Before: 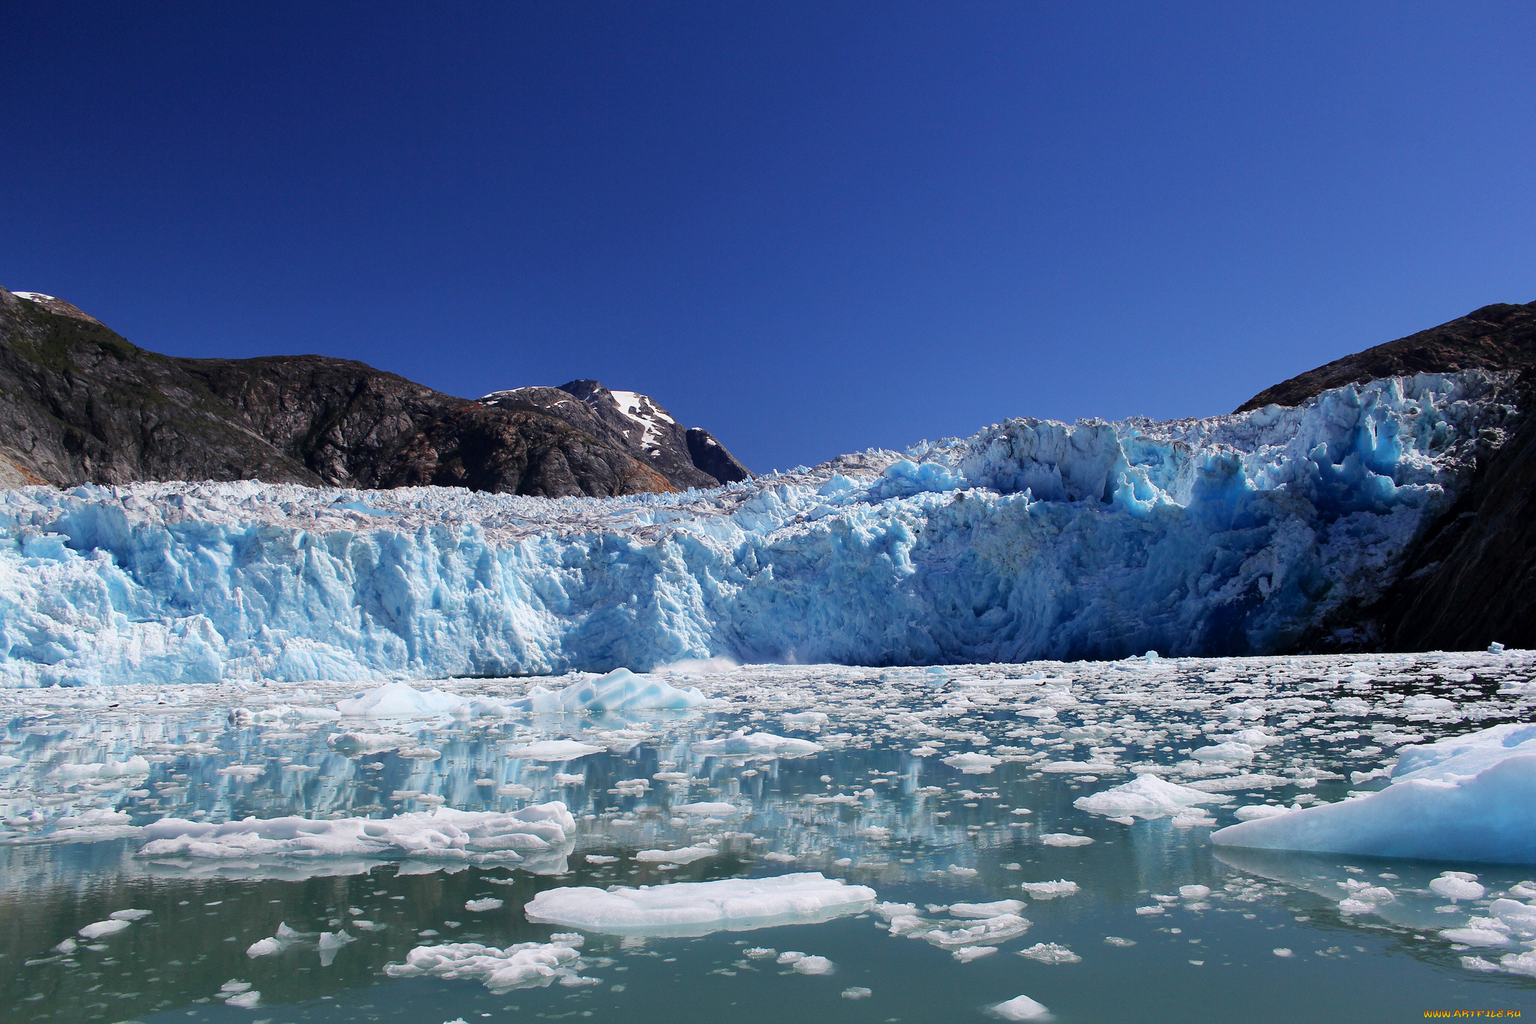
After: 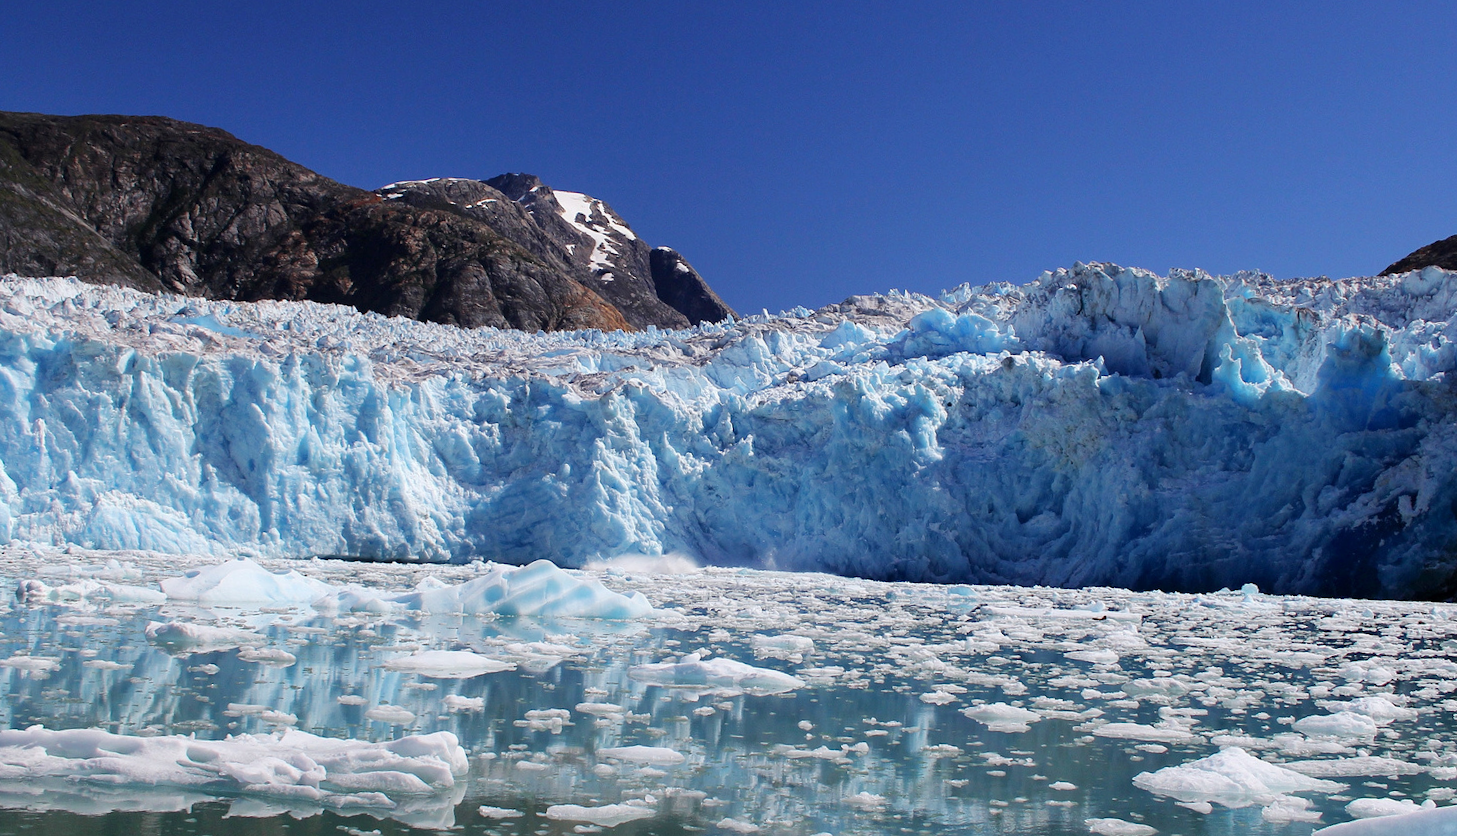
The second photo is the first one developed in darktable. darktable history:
crop and rotate: angle -3.77°, left 9.754%, top 20.653%, right 12.203%, bottom 12.111%
